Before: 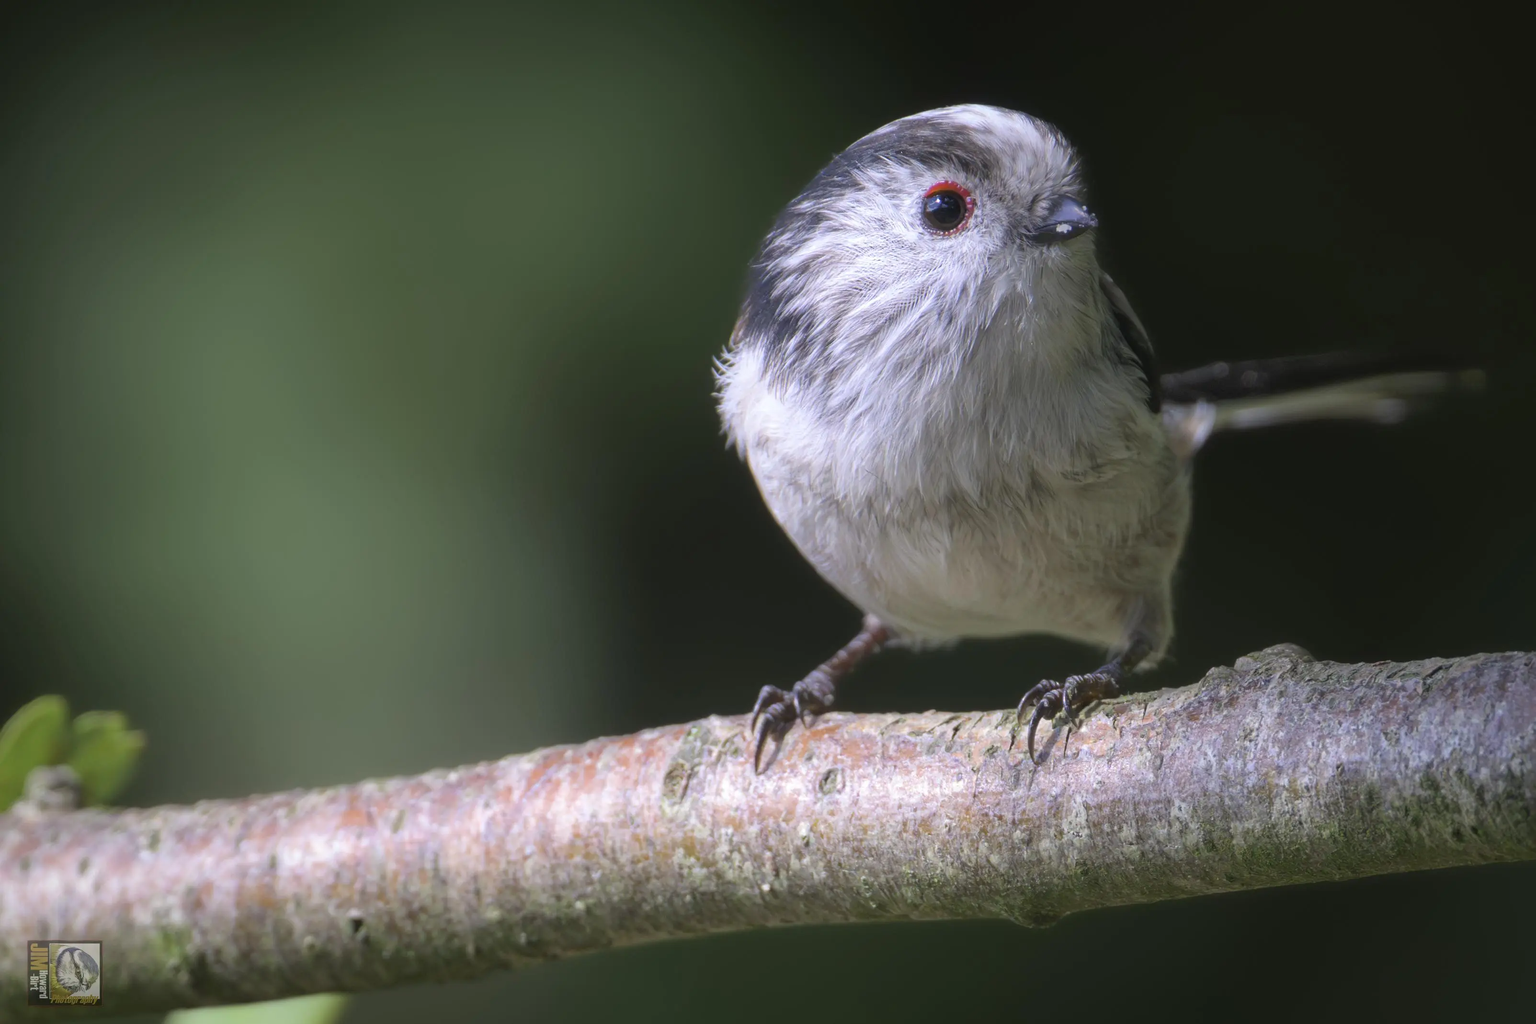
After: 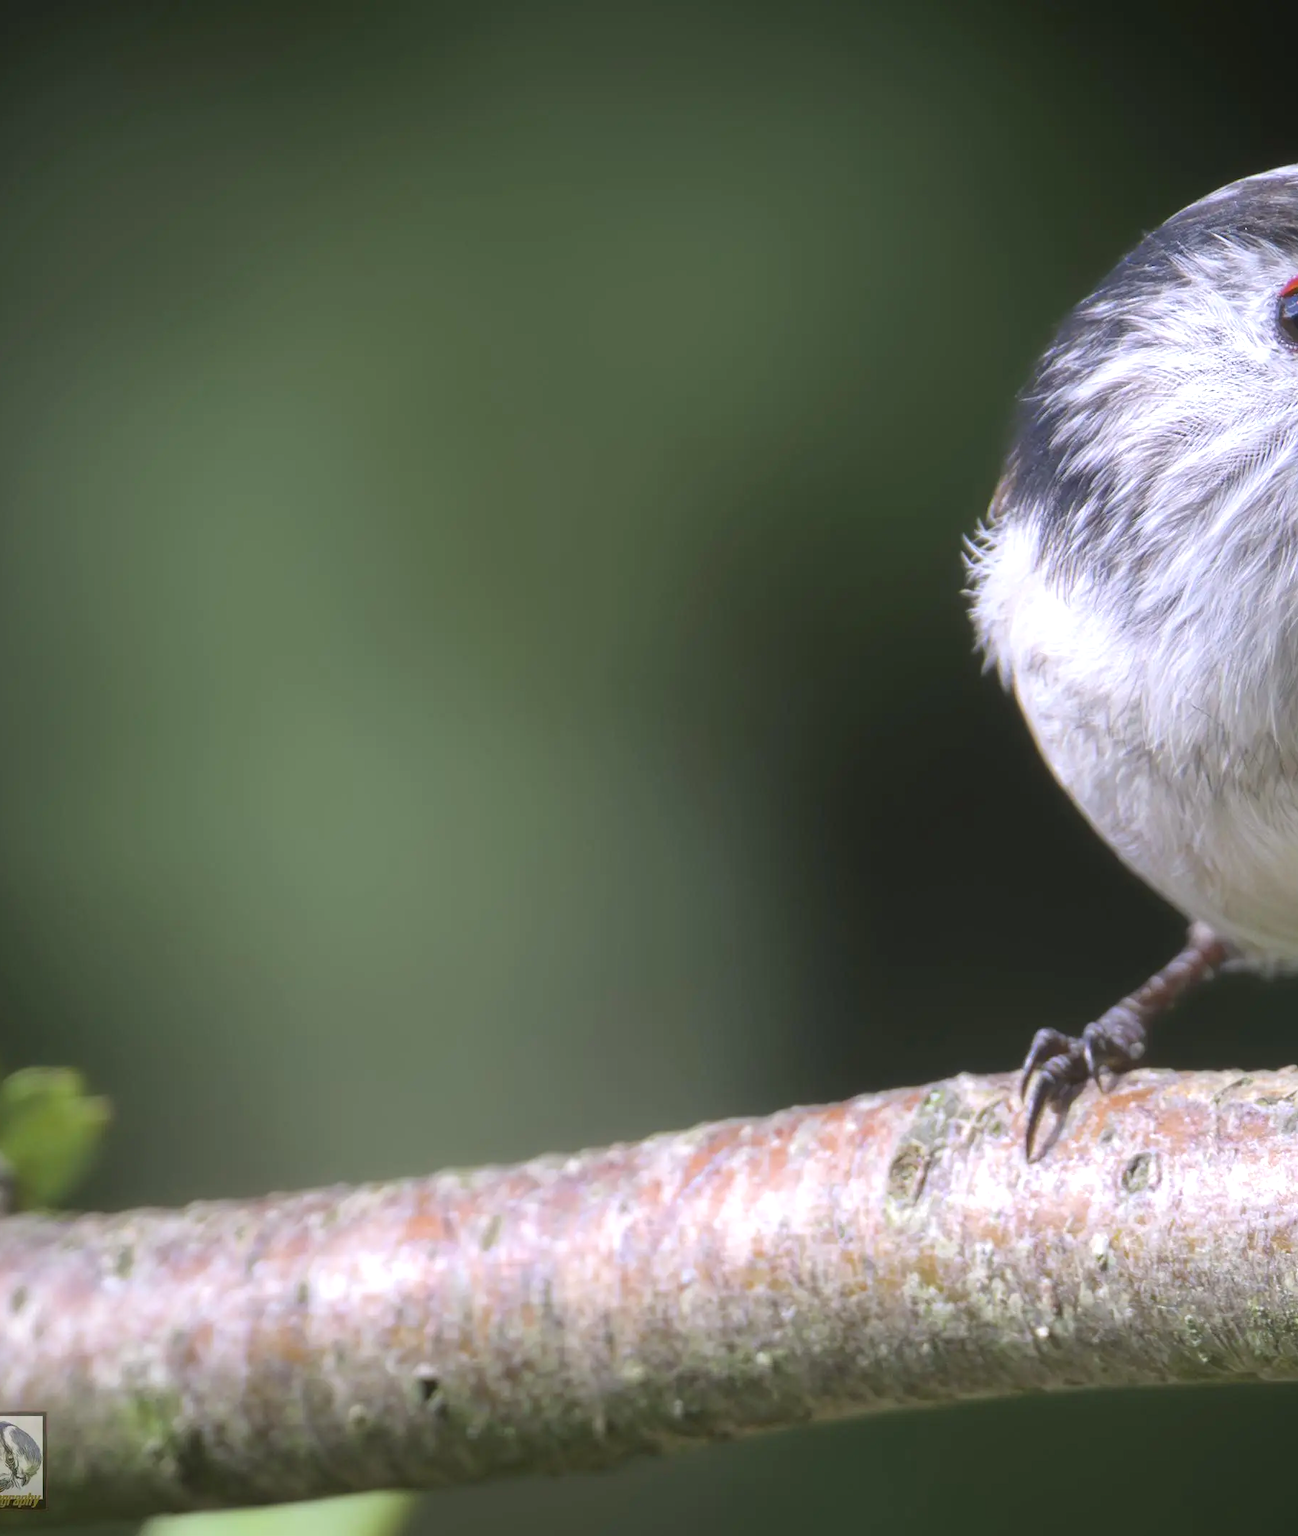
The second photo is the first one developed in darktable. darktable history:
exposure: exposure 0.293 EV, compensate exposure bias true, compensate highlight preservation false
crop: left 4.671%, right 38.982%
